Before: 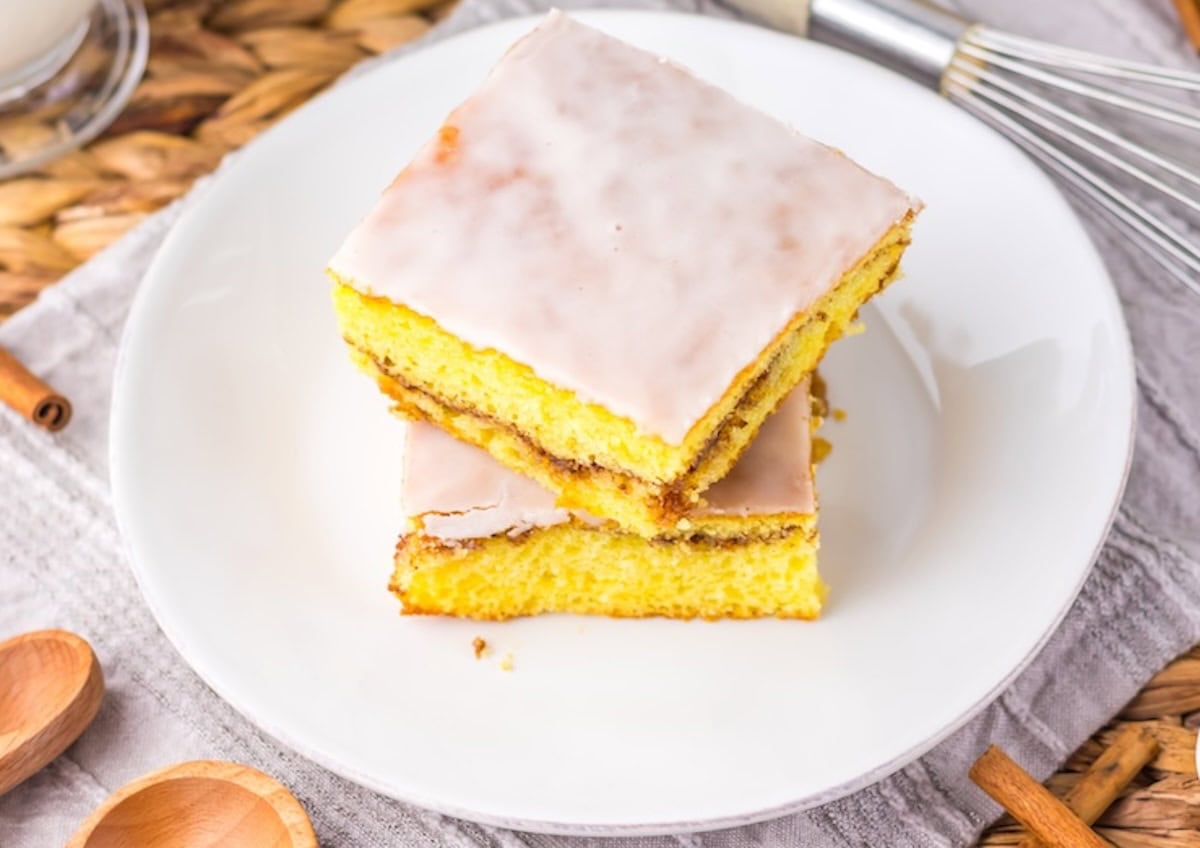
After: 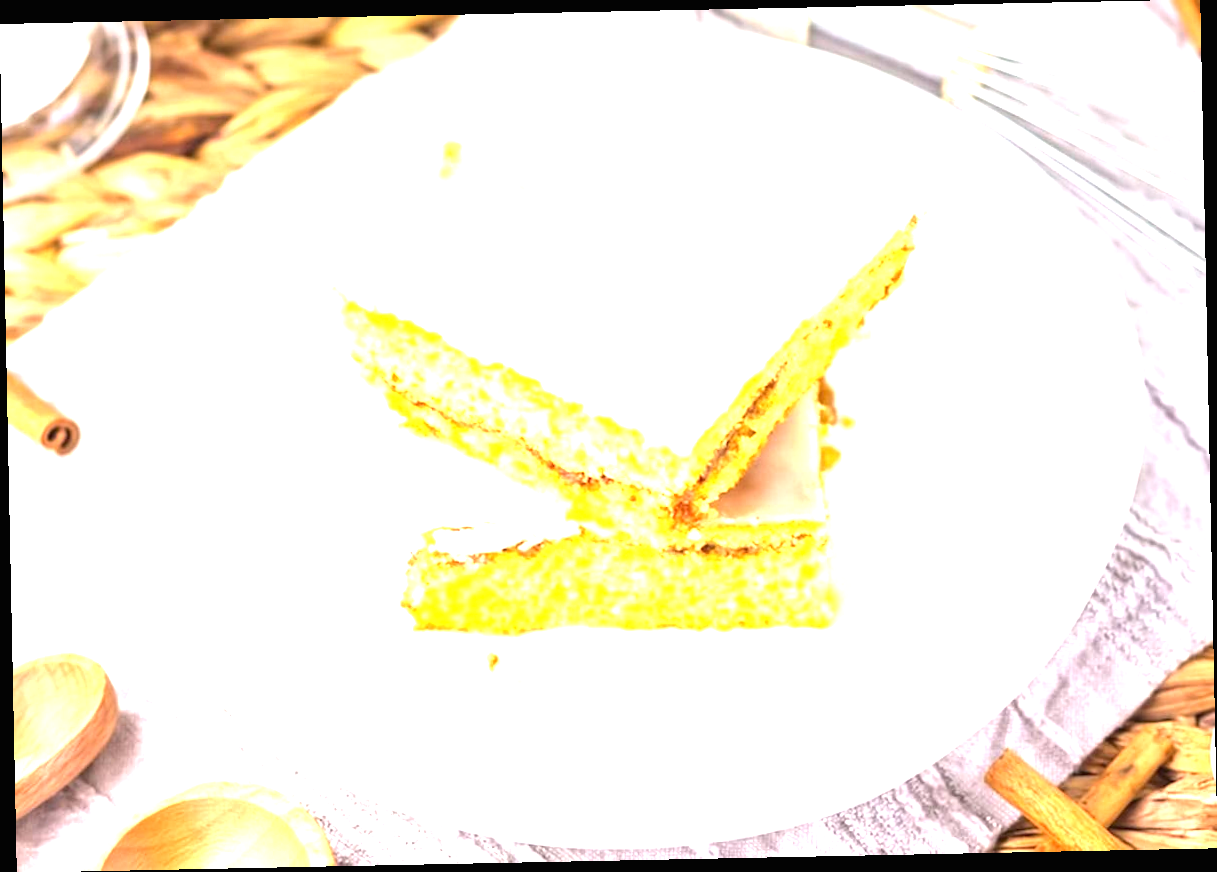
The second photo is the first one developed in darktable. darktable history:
tone equalizer: on, module defaults
exposure: black level correction 0, exposure 1.741 EV, compensate exposure bias true, compensate highlight preservation false
rotate and perspective: rotation -1.17°, automatic cropping off
